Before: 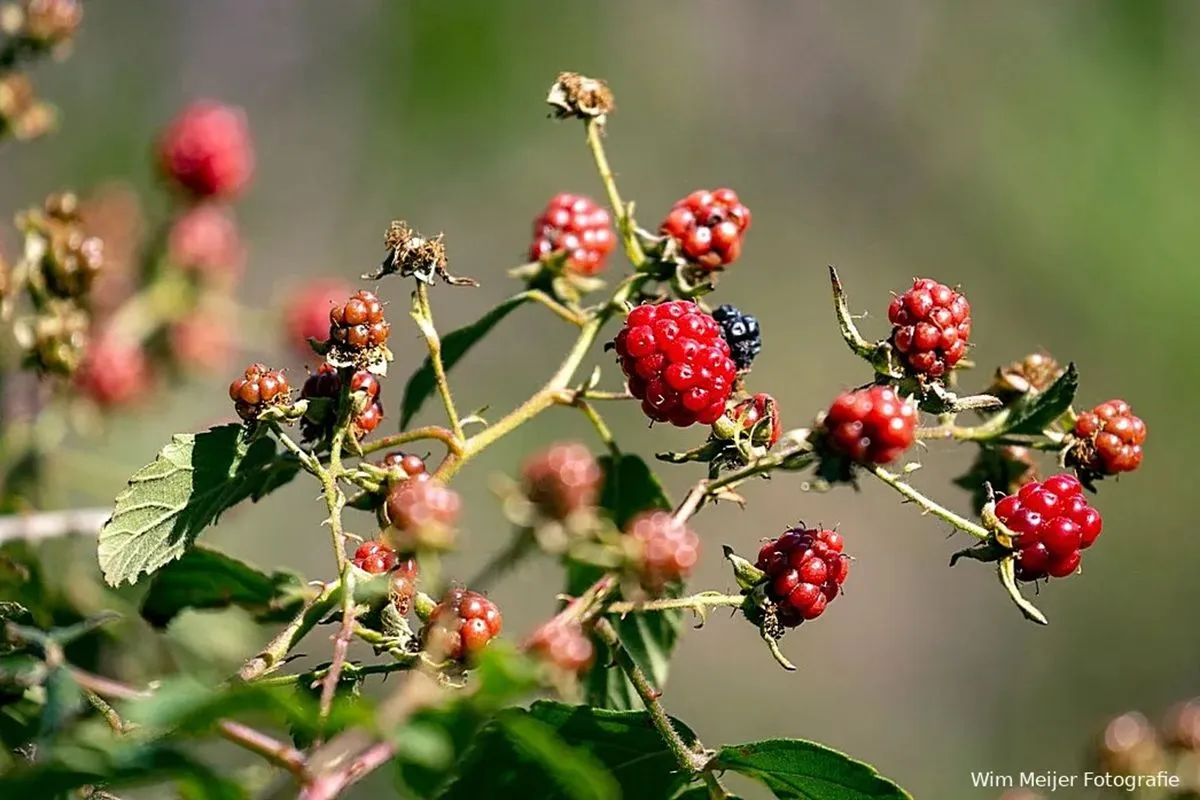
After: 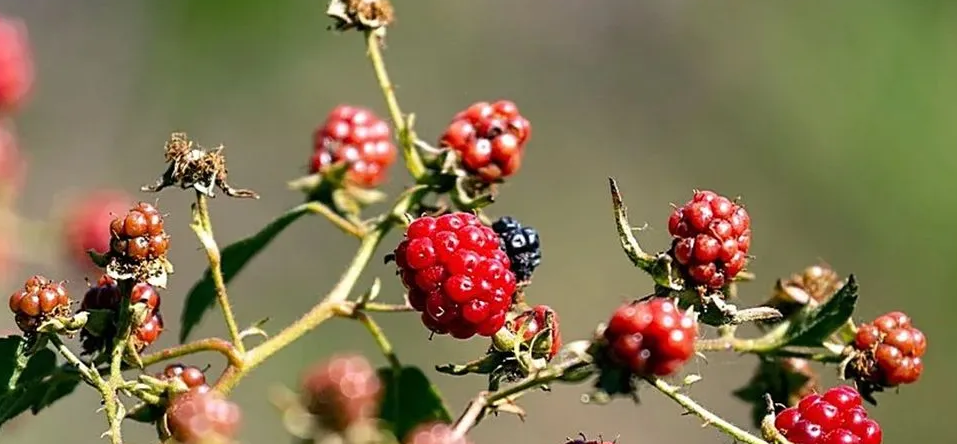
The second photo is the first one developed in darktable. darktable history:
crop: left 18.383%, top 11.096%, right 1.834%, bottom 33.346%
